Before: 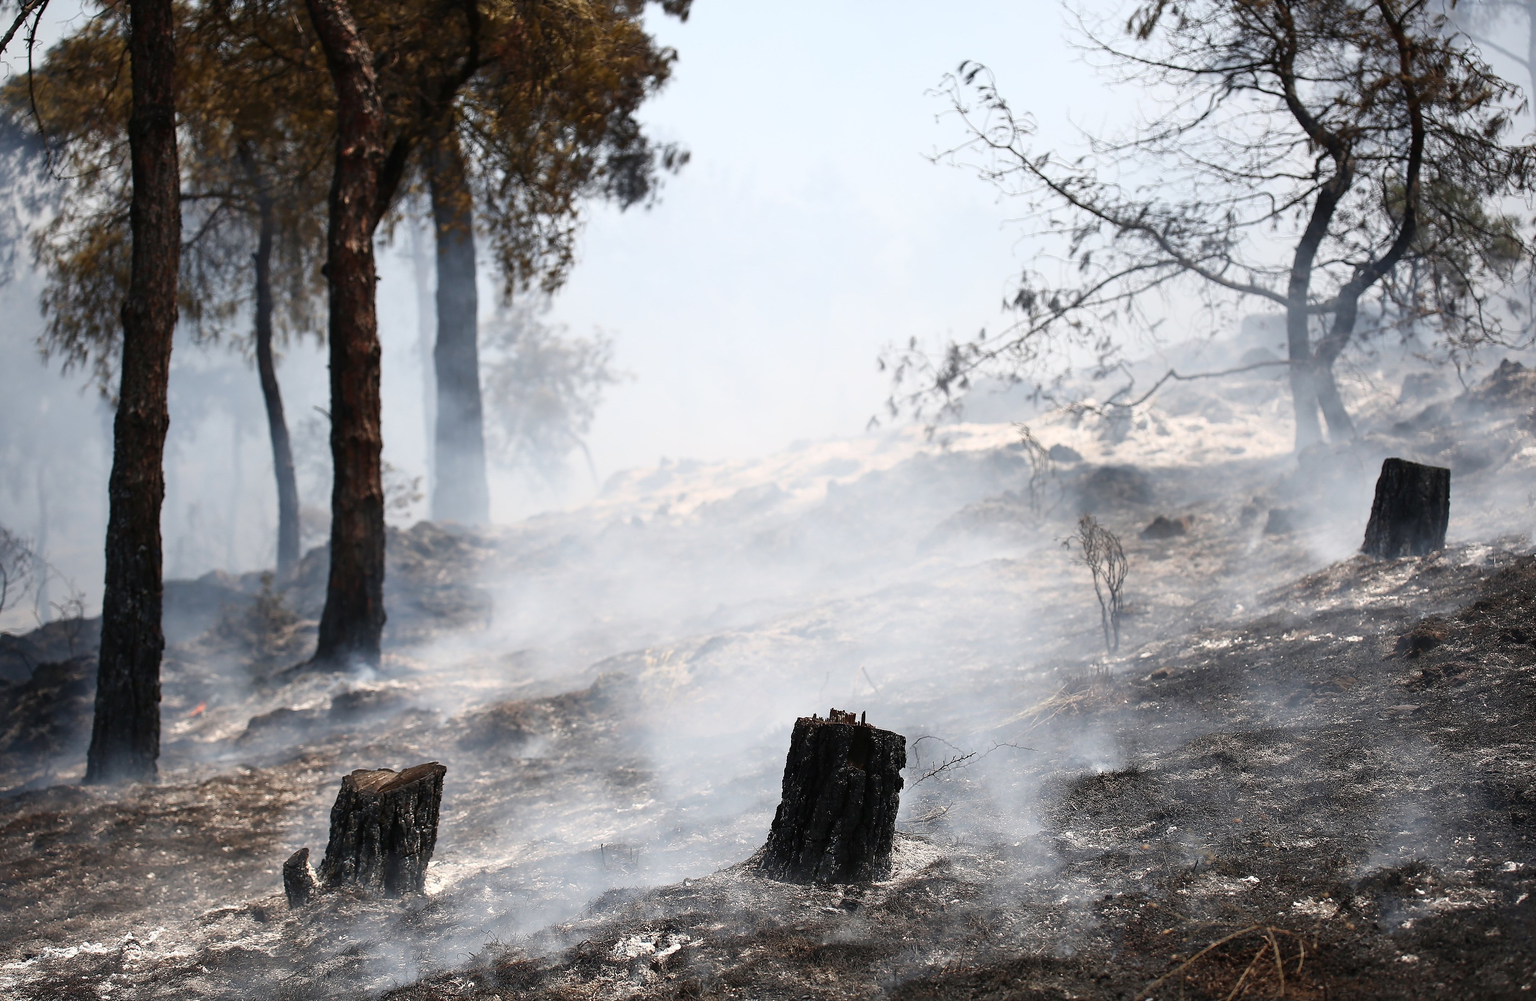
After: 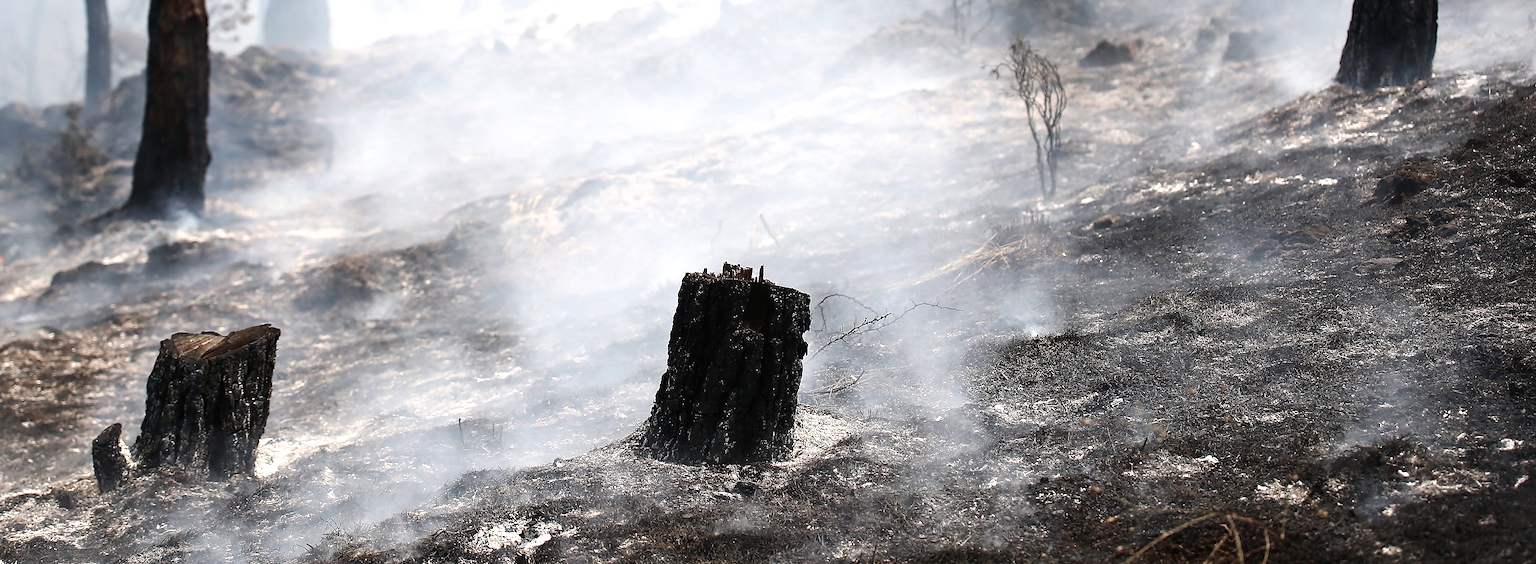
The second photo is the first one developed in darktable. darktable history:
tone equalizer: -8 EV -0.417 EV, -7 EV -0.389 EV, -6 EV -0.333 EV, -5 EV -0.222 EV, -3 EV 0.222 EV, -2 EV 0.333 EV, -1 EV 0.389 EV, +0 EV 0.417 EV, edges refinement/feathering 500, mask exposure compensation -1.57 EV, preserve details no
crop and rotate: left 13.306%, top 48.129%, bottom 2.928%
